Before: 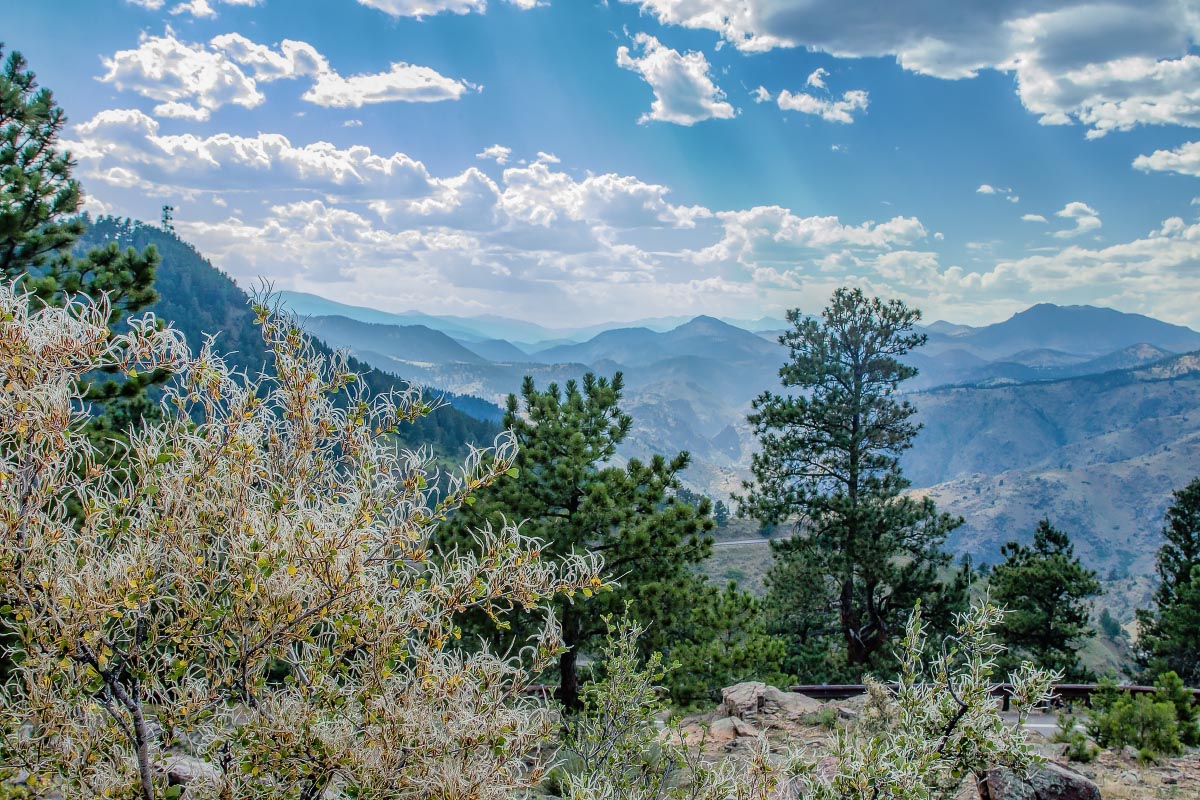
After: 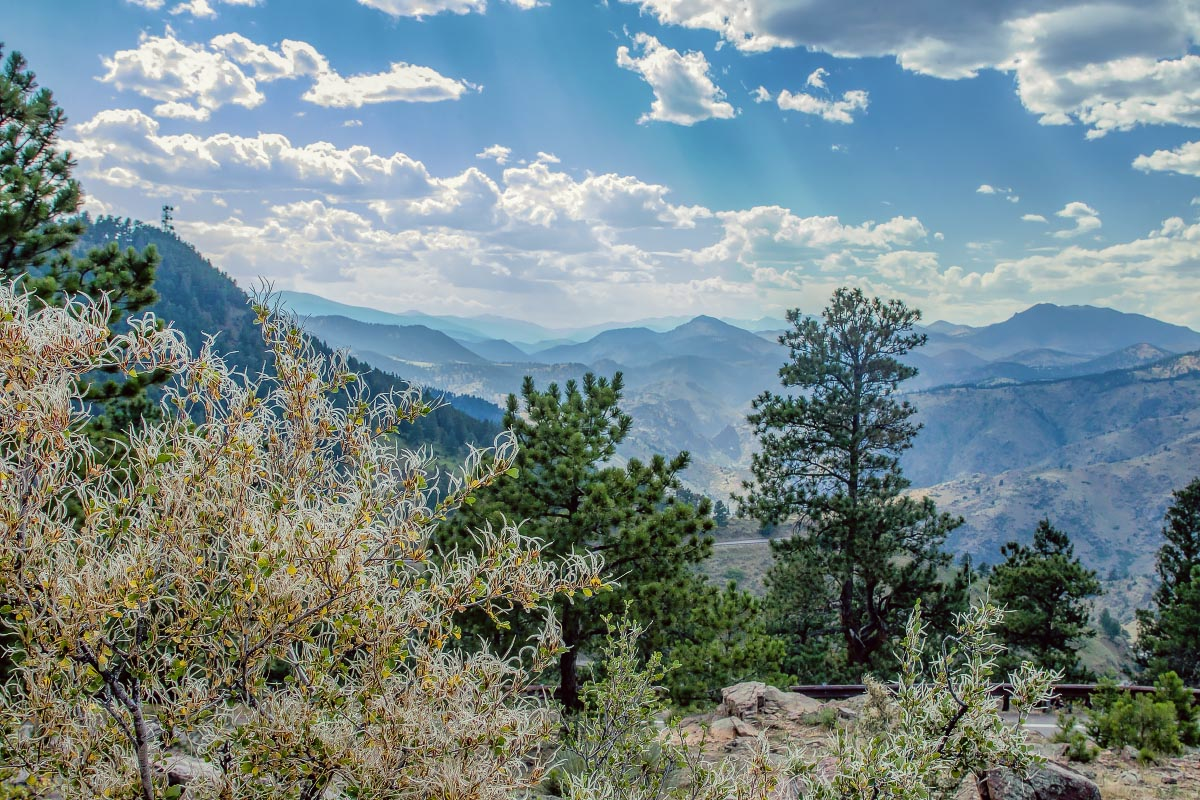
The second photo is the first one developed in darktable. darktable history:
color correction: highlights a* -1.17, highlights b* 4.6, shadows a* 3.51
